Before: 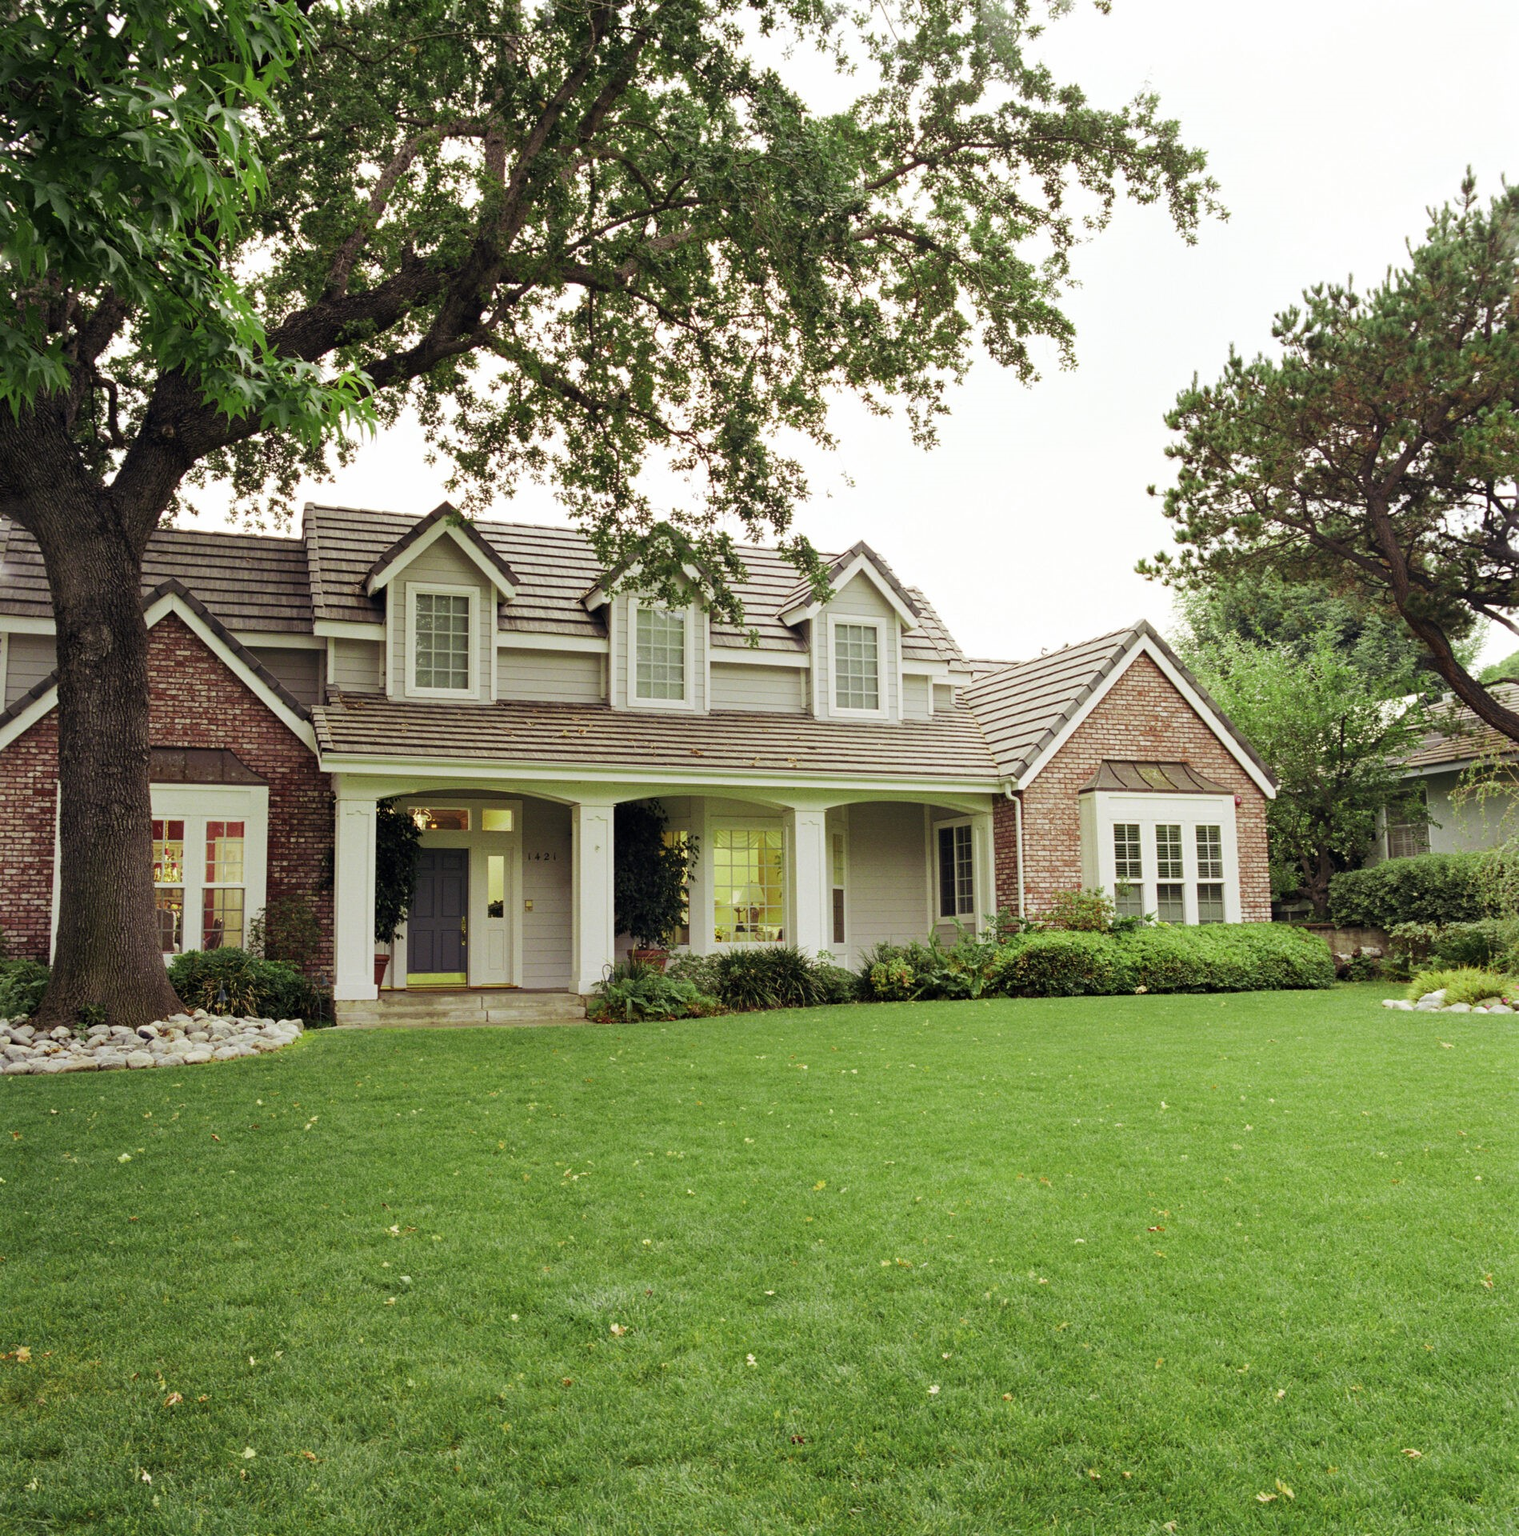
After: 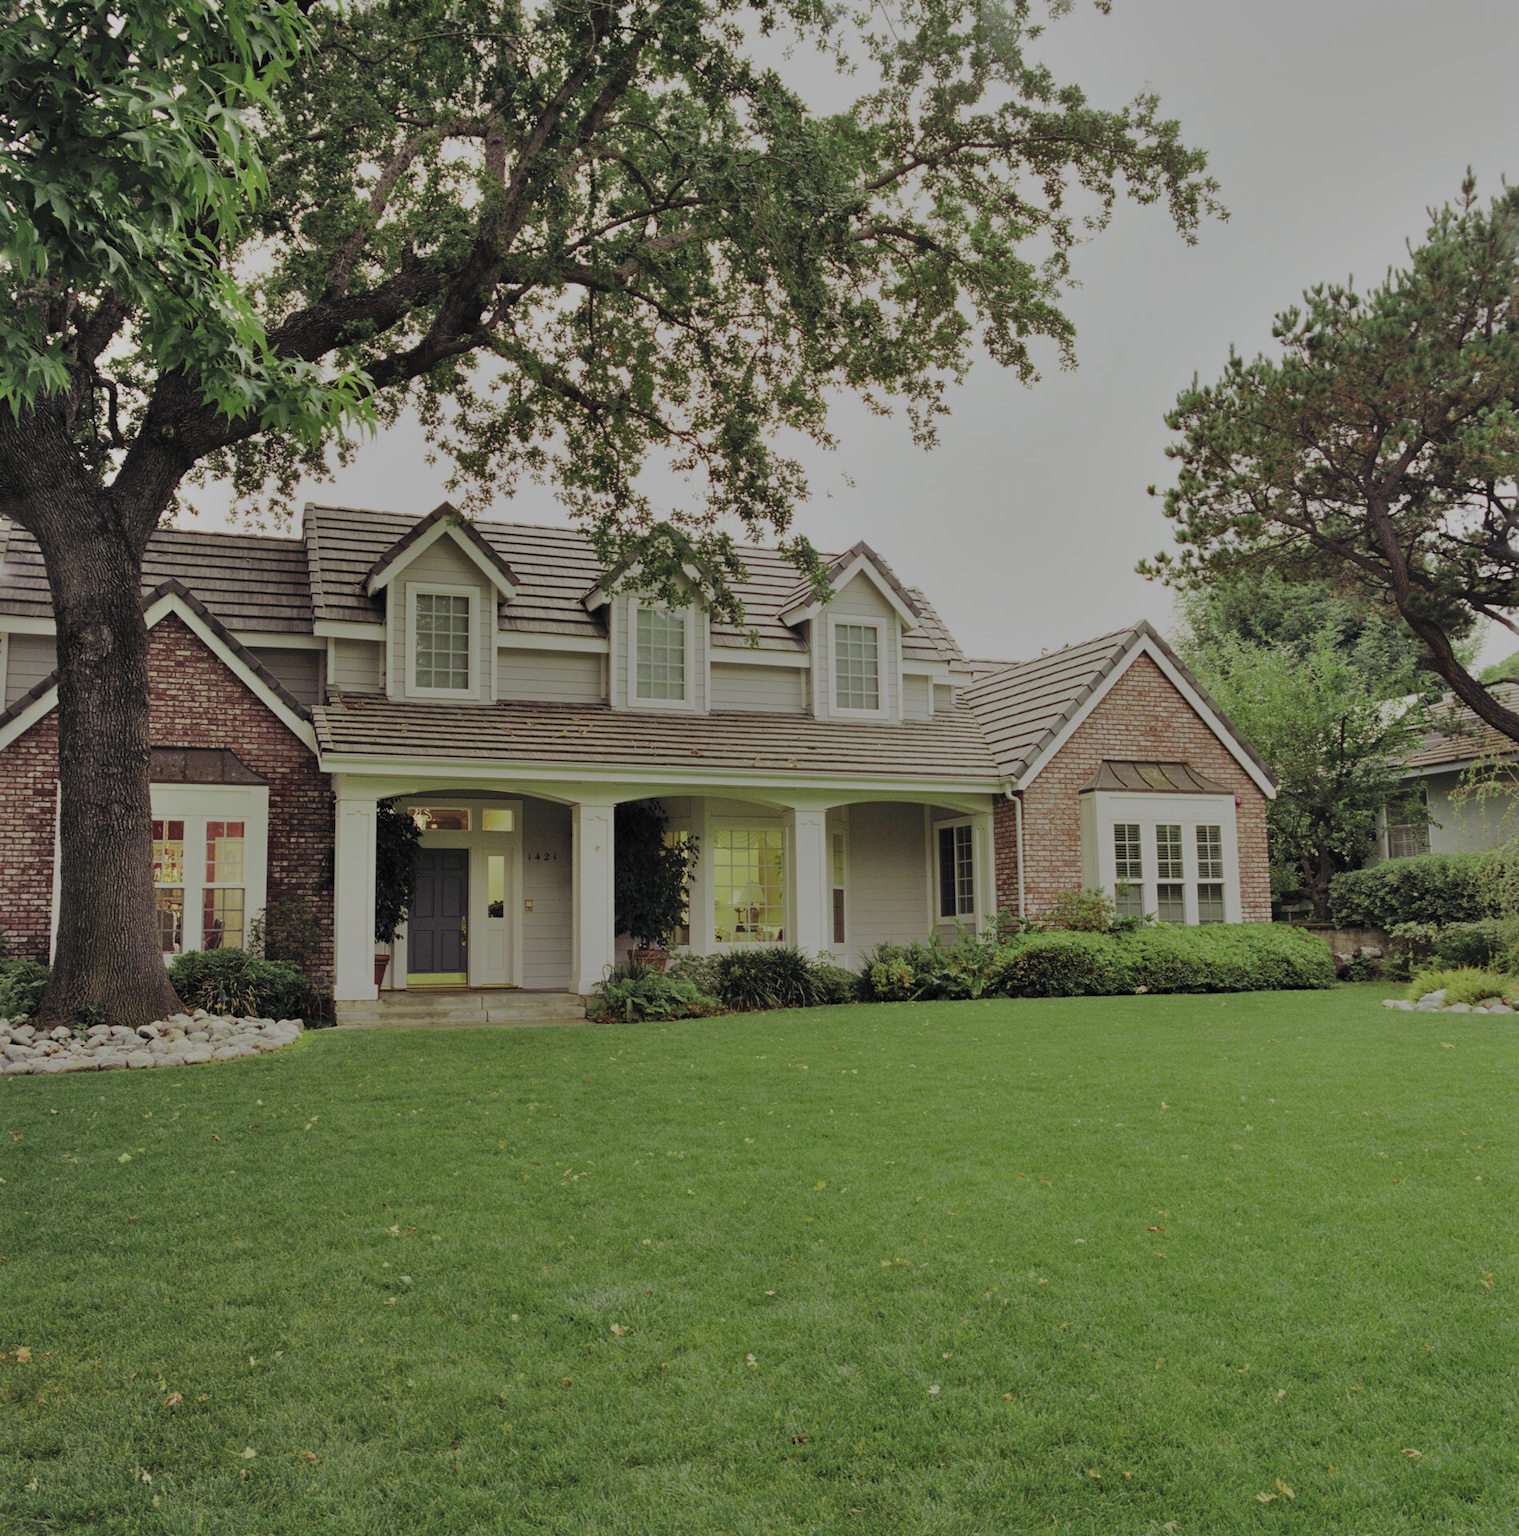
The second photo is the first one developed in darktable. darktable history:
shadows and highlights: shadows 58.7, soften with gaussian
exposure: exposure -1.932 EV, compensate highlight preservation false
contrast brightness saturation: contrast 0.102, brightness 0.29, saturation 0.136
